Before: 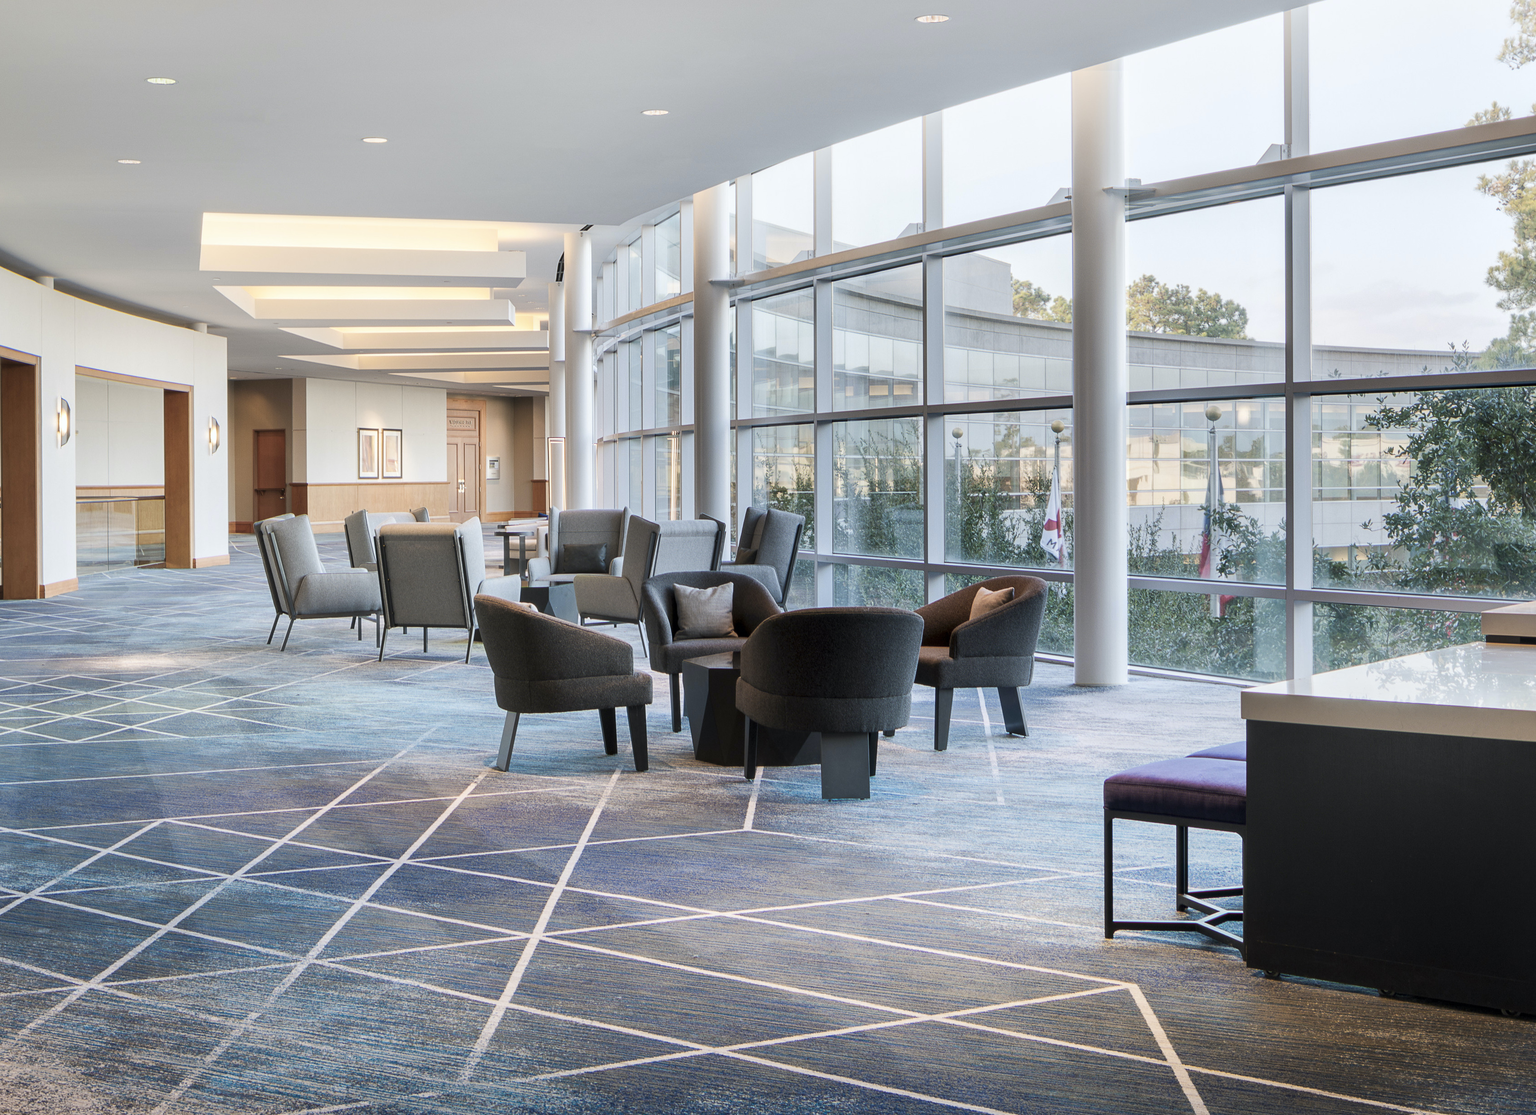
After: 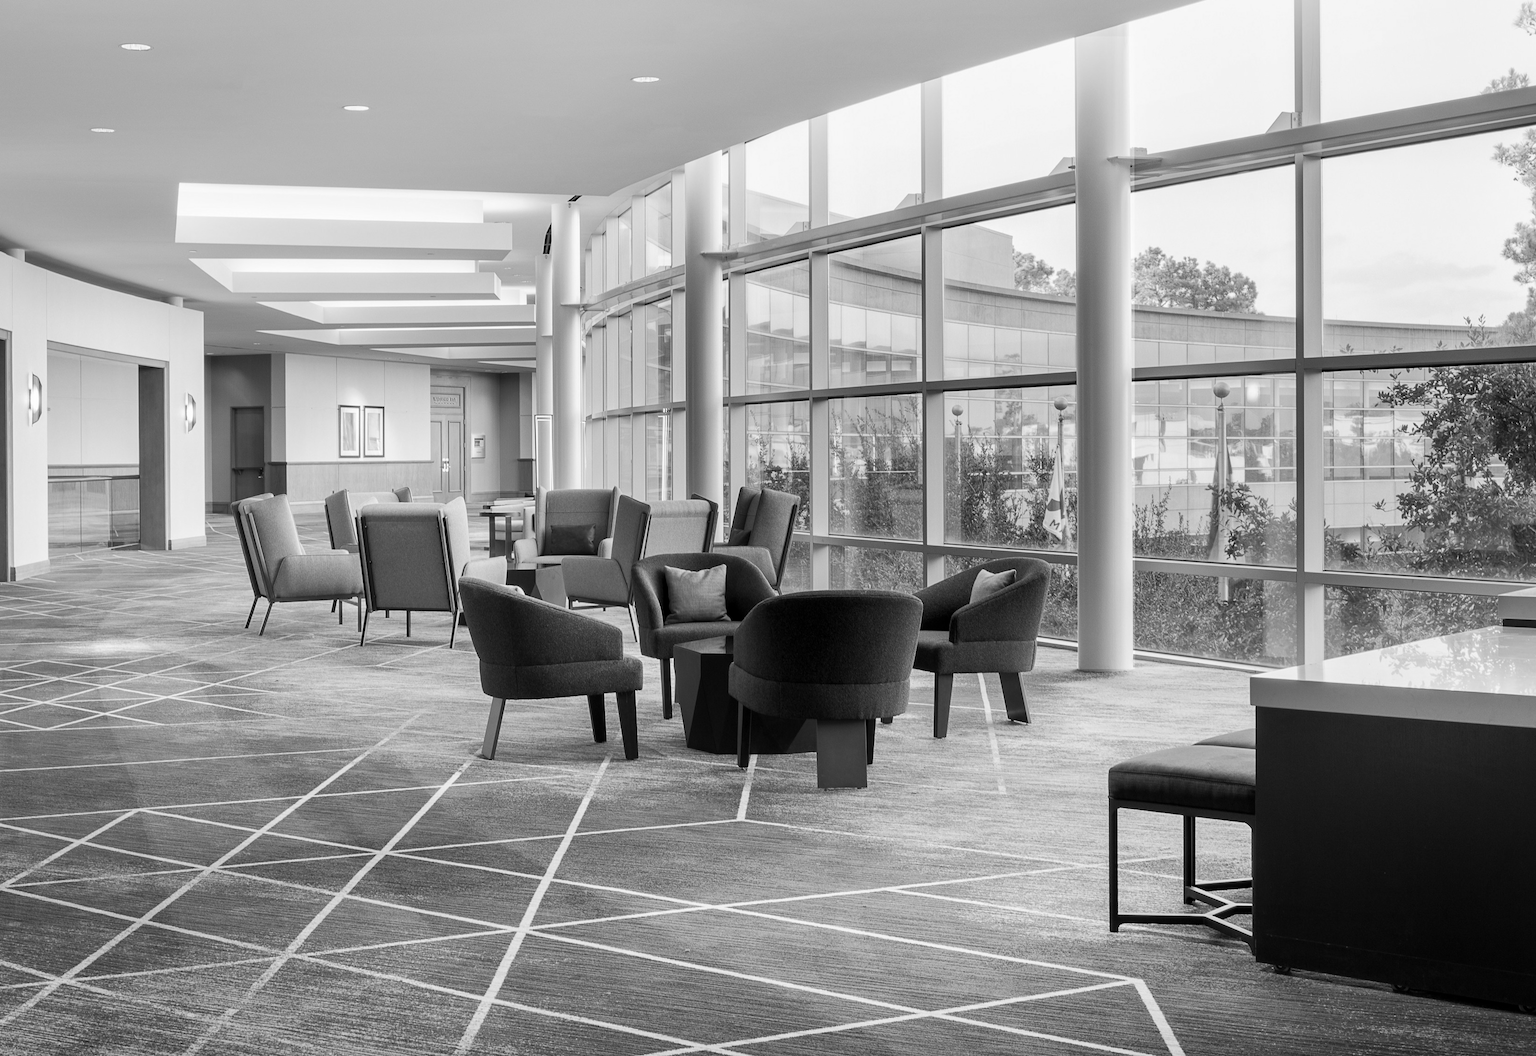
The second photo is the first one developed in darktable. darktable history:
base curve: curves: ch0 [(0, 0) (0.303, 0.277) (1, 1)]
crop: left 1.964%, top 3.251%, right 1.122%, bottom 4.933%
monochrome: on, module defaults
